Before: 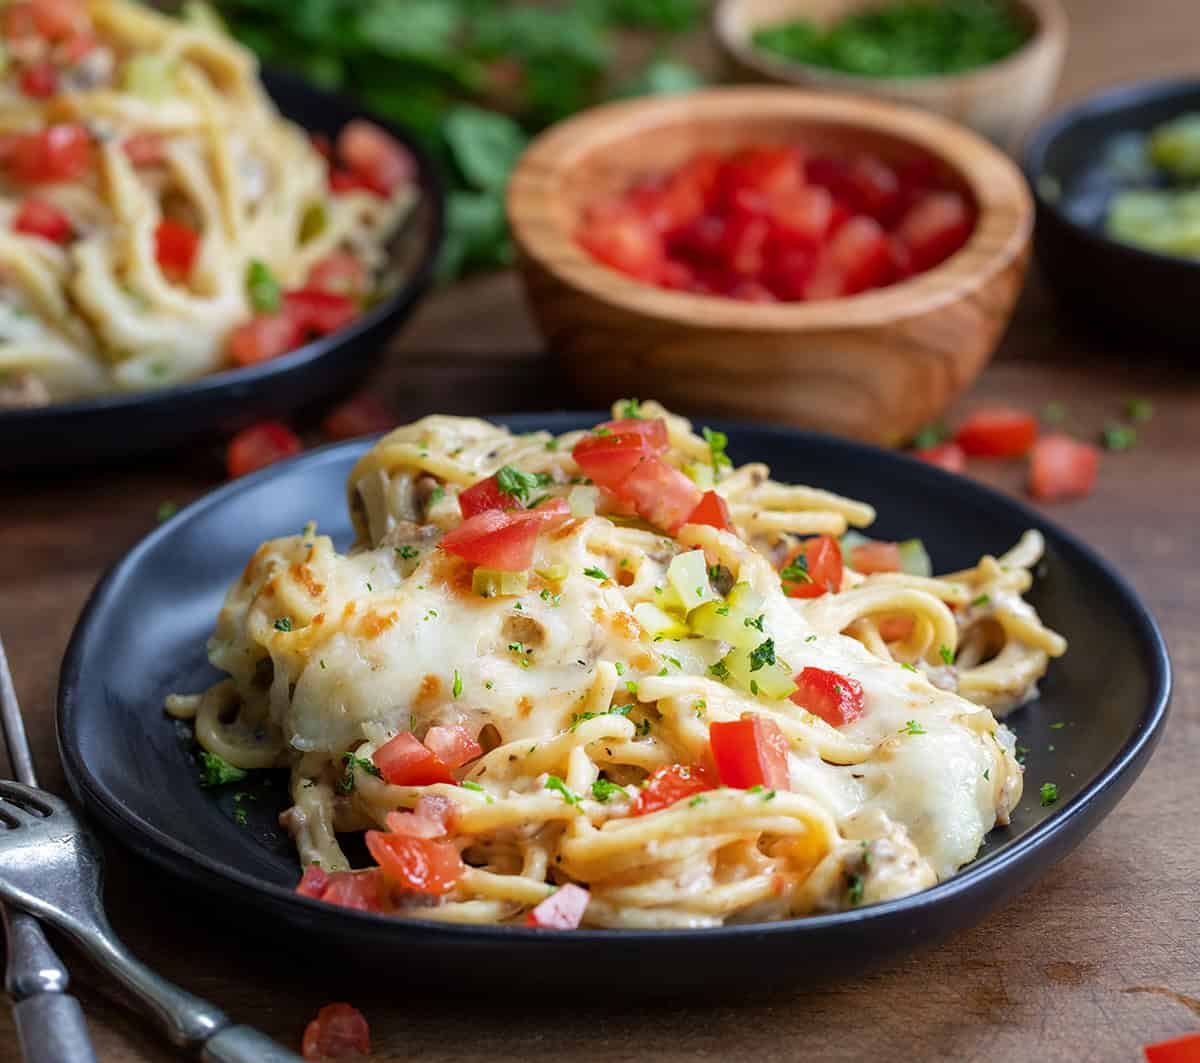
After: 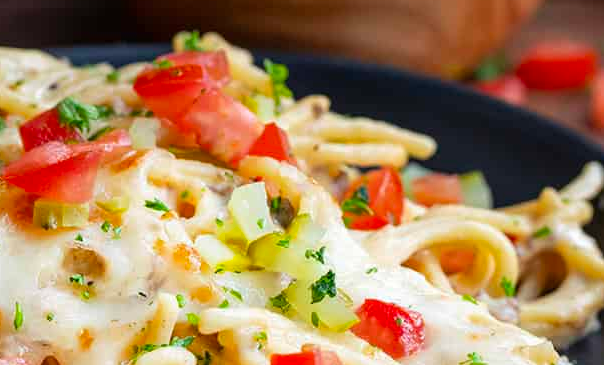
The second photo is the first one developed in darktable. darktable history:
crop: left 36.651%, top 34.634%, right 12.983%, bottom 30.943%
